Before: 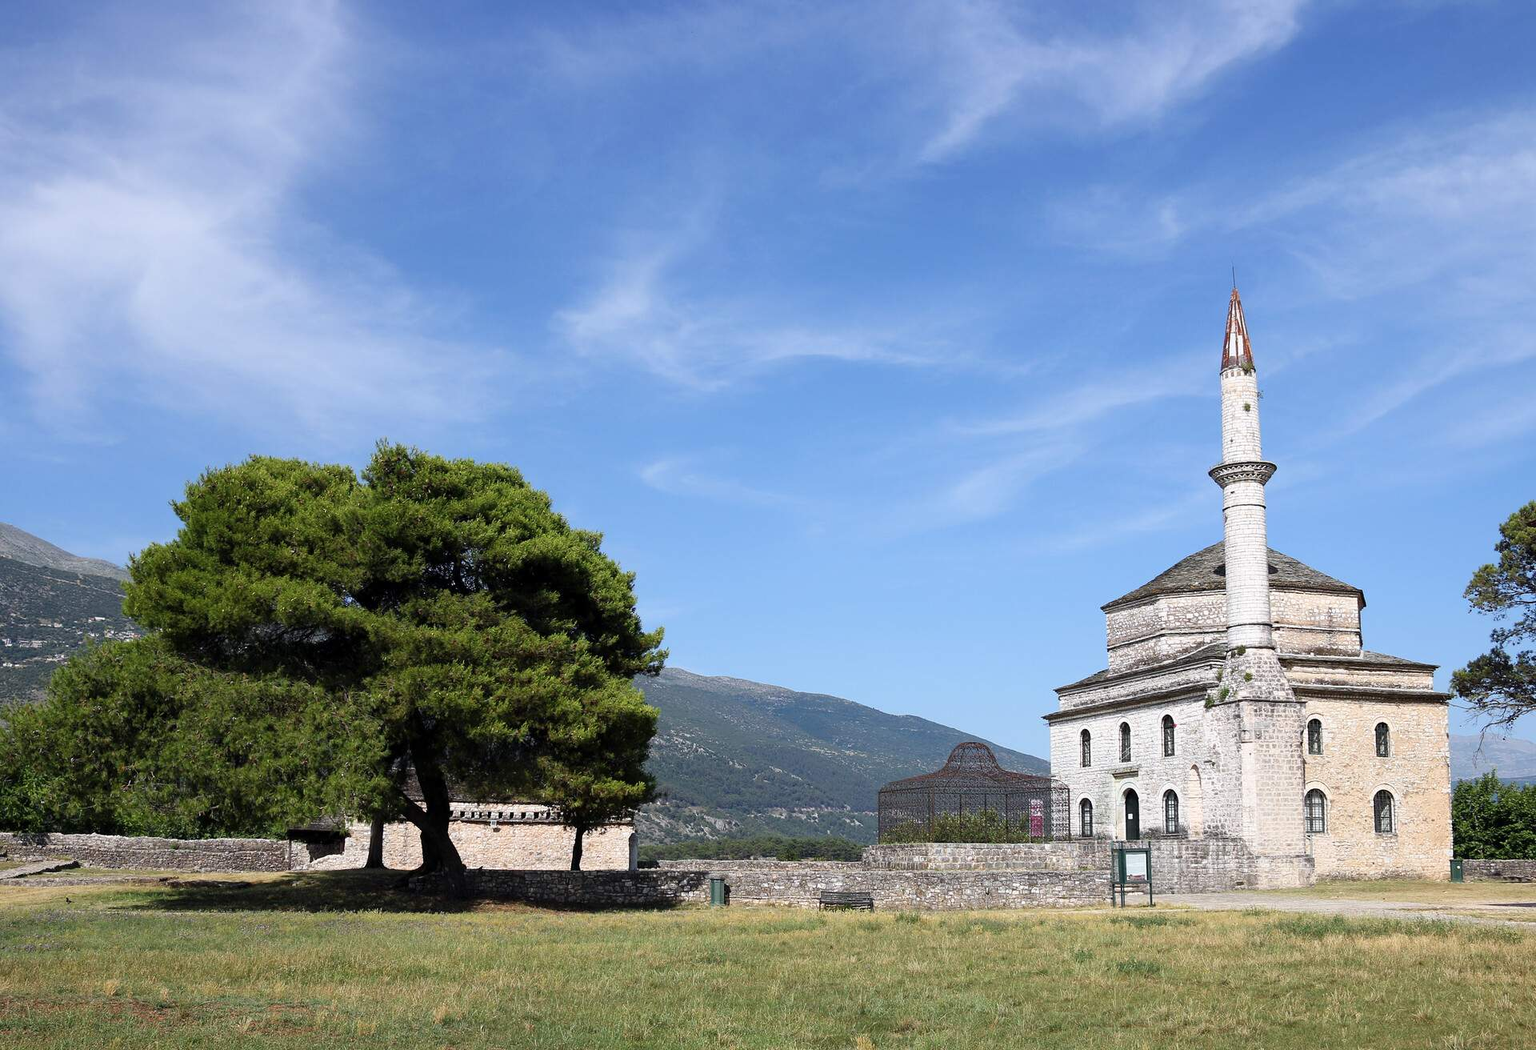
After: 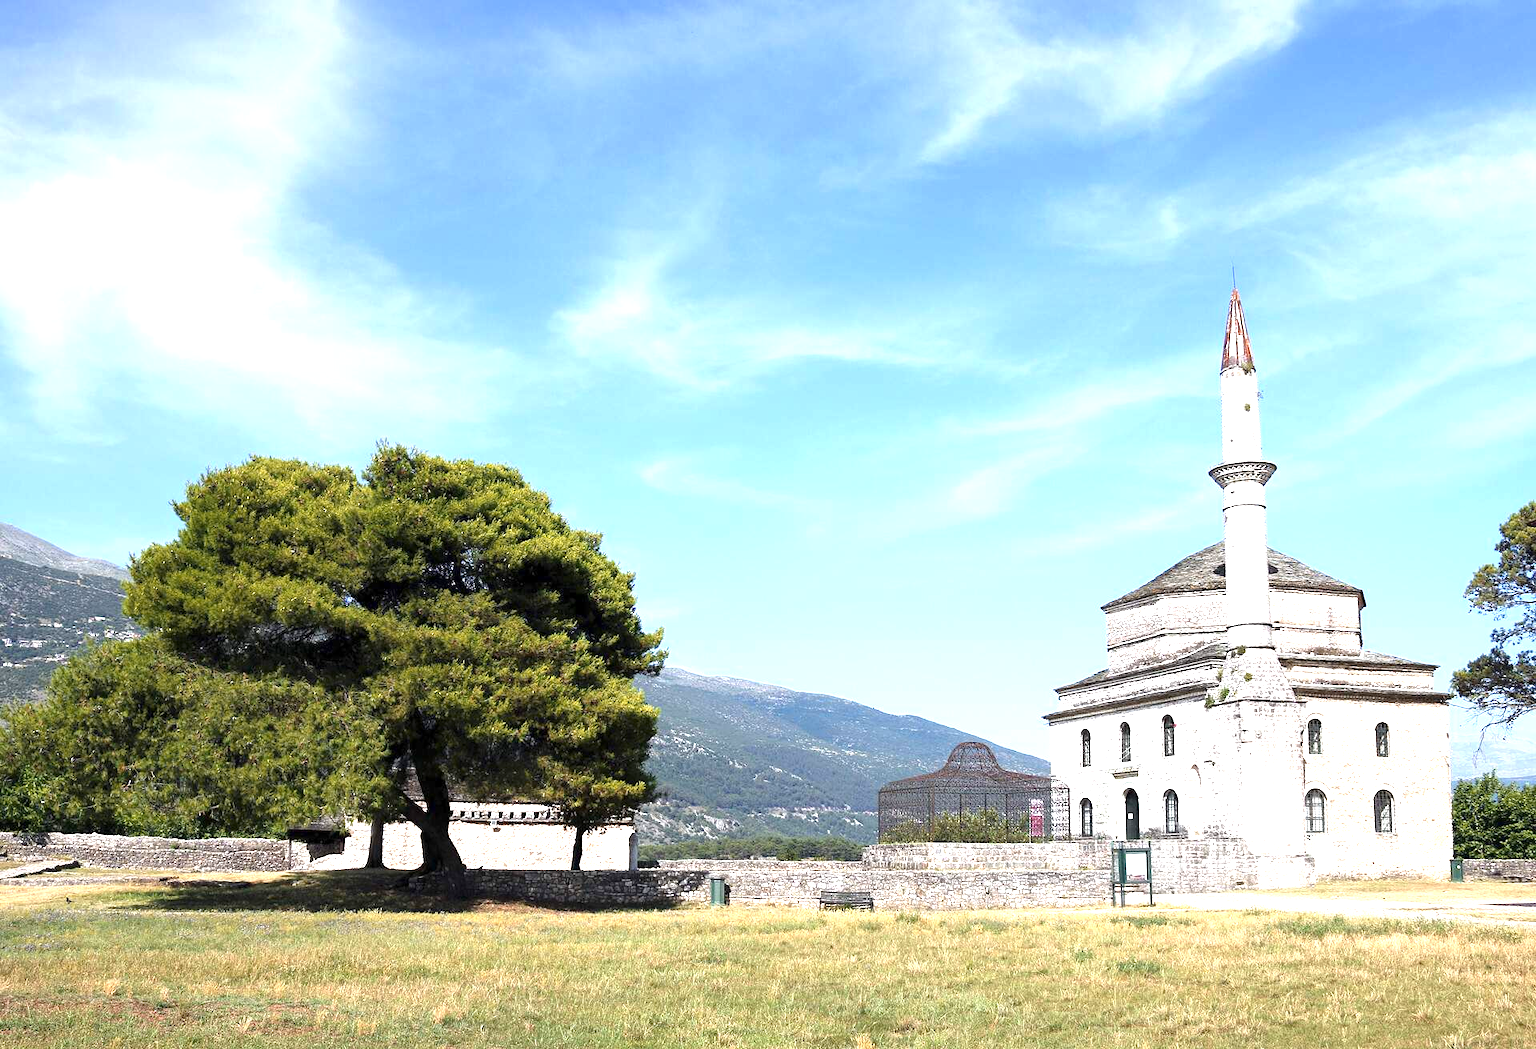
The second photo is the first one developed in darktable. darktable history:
exposure: exposure 1.236 EV, compensate highlight preservation false
color zones: curves: ch1 [(0, 0.455) (0.063, 0.455) (0.286, 0.495) (0.429, 0.5) (0.571, 0.5) (0.714, 0.5) (0.857, 0.5) (1, 0.455)]; ch2 [(0, 0.532) (0.063, 0.521) (0.233, 0.447) (0.429, 0.489) (0.571, 0.5) (0.714, 0.5) (0.857, 0.5) (1, 0.532)]
